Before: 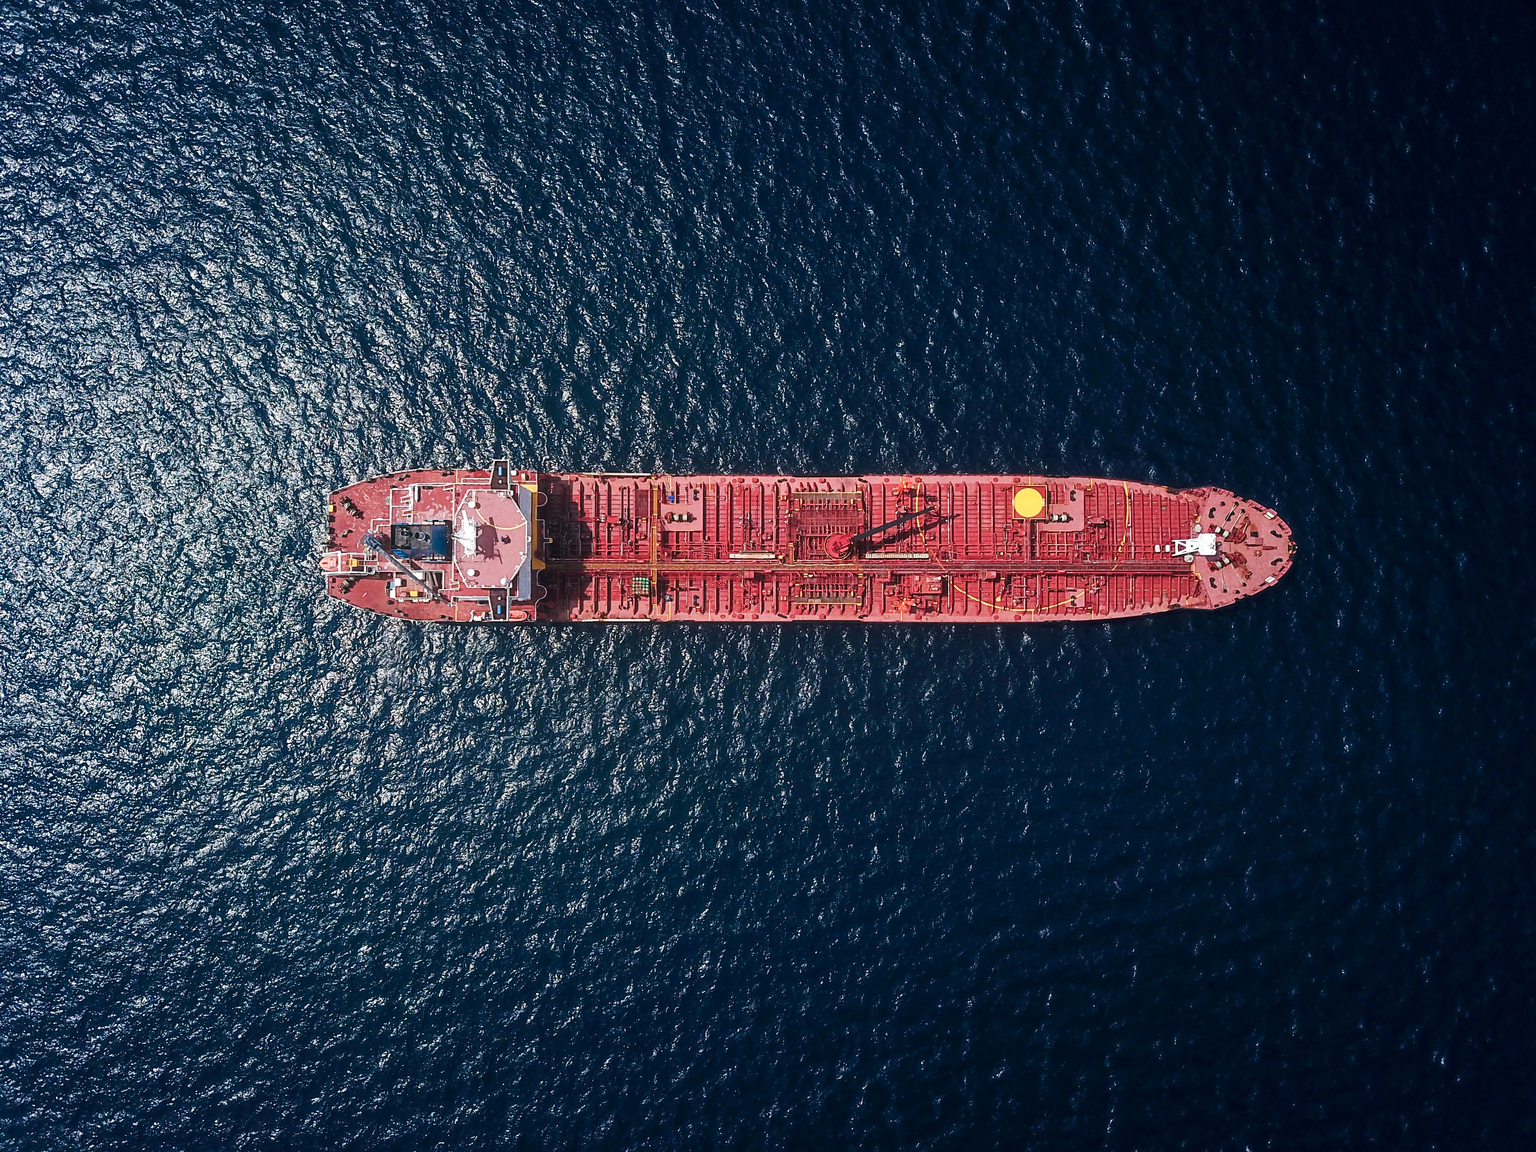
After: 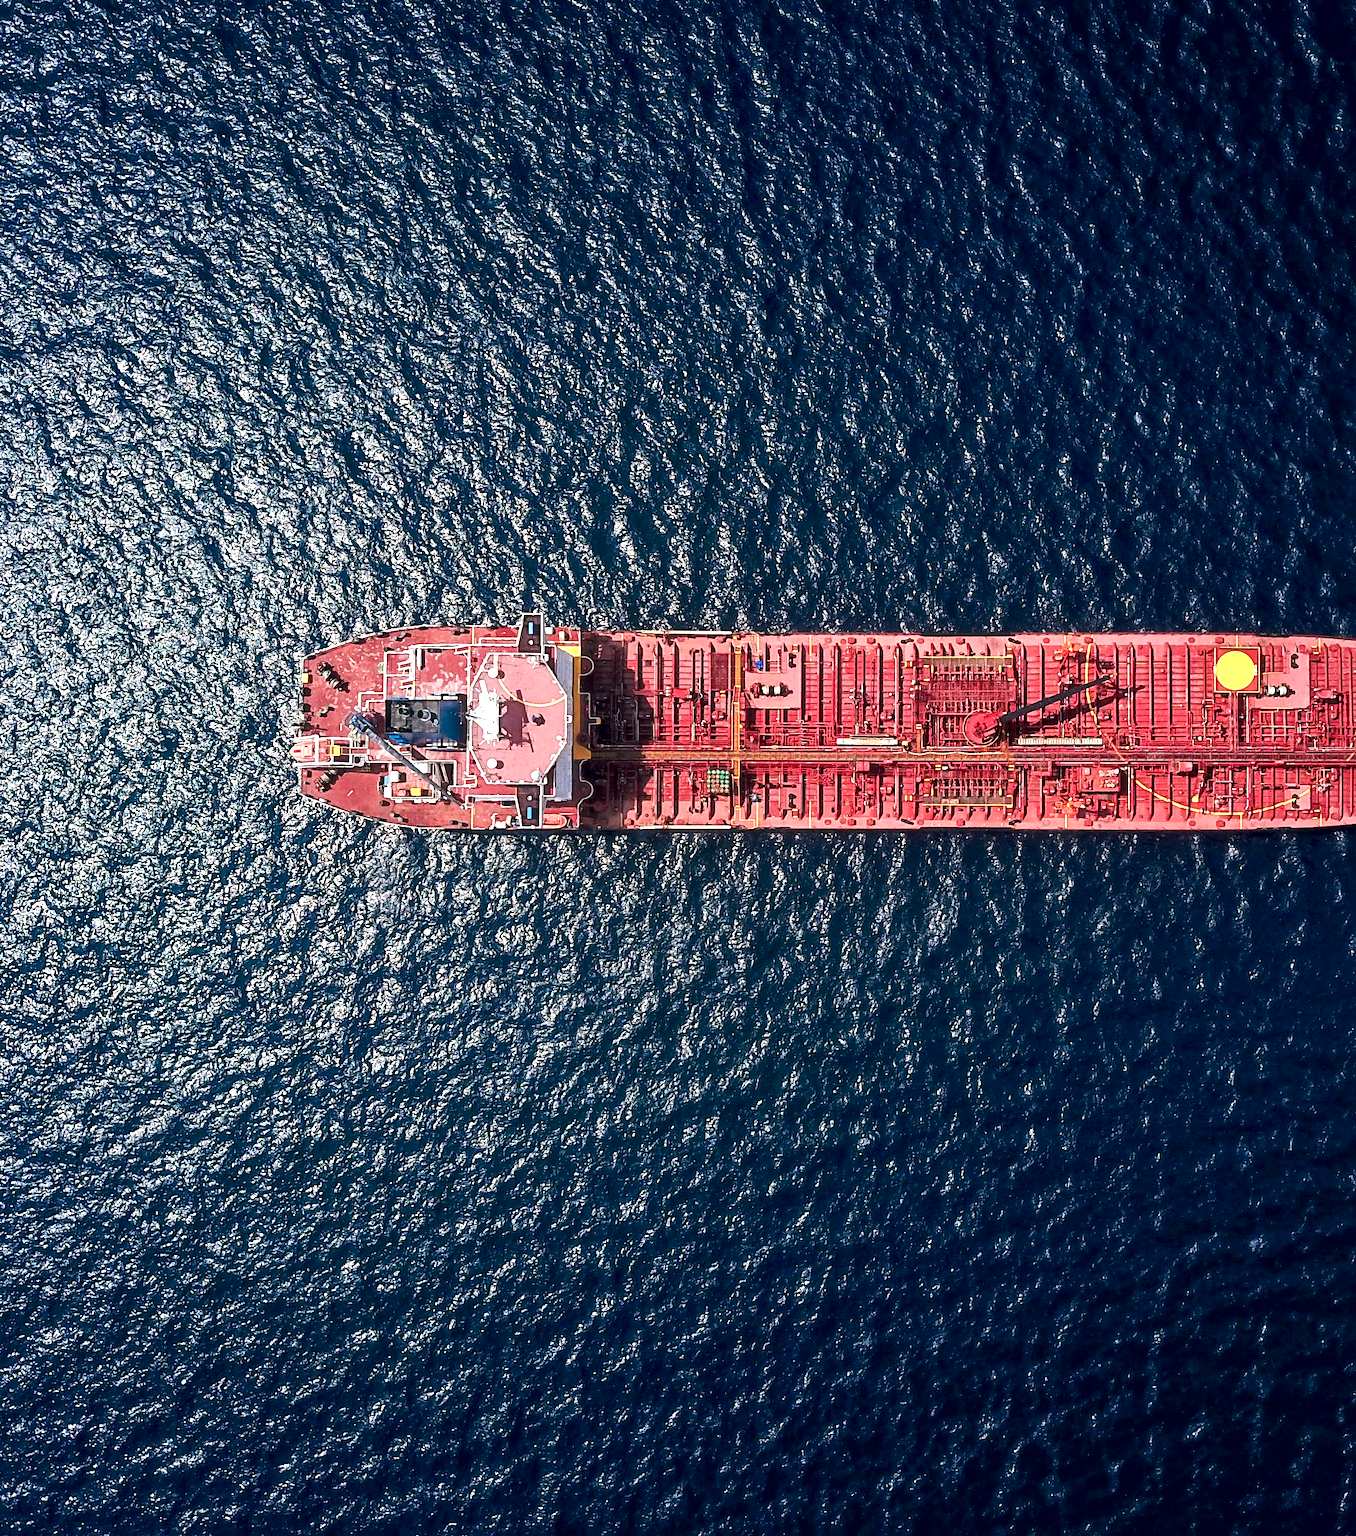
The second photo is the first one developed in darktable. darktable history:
exposure: black level correction 0.003, exposure 0.39 EV, compensate highlight preservation false
crop and rotate: left 6.674%, right 27.093%
color correction: highlights a* 0.838, highlights b* 2.86, saturation 1.06
local contrast: mode bilateral grid, contrast 19, coarseness 50, detail 178%, midtone range 0.2
